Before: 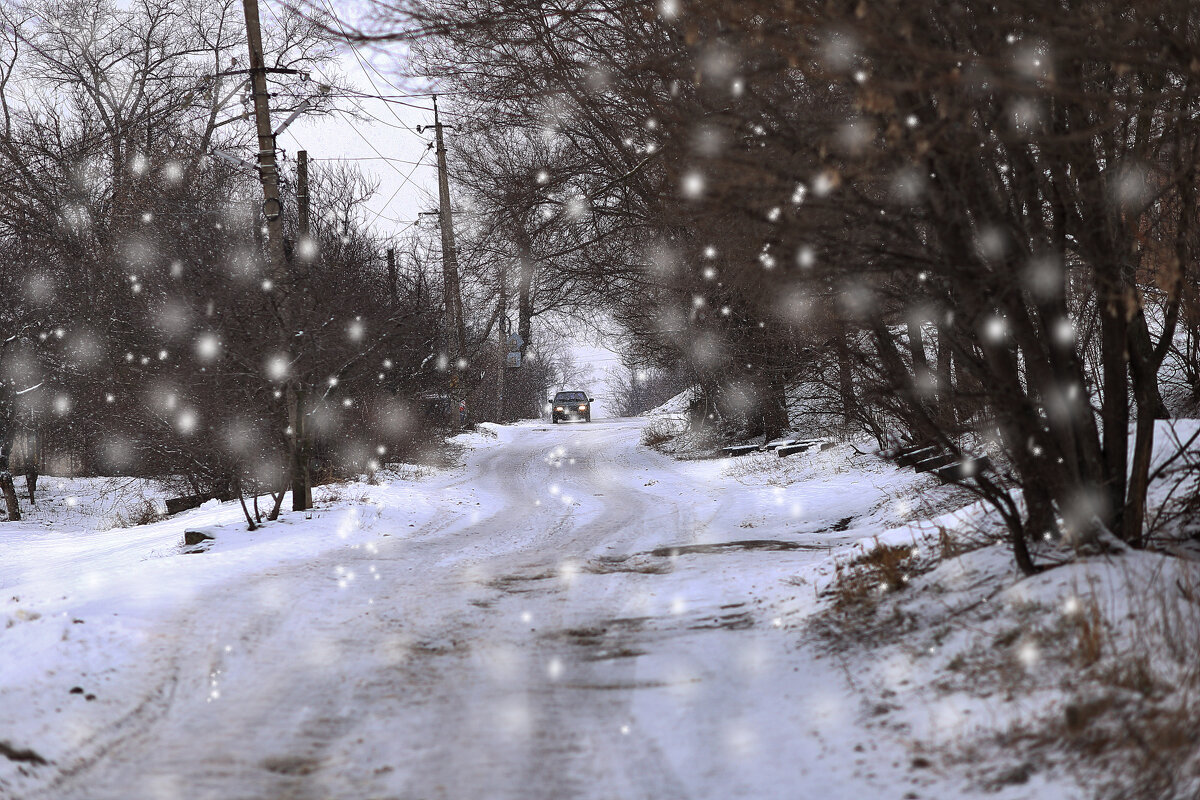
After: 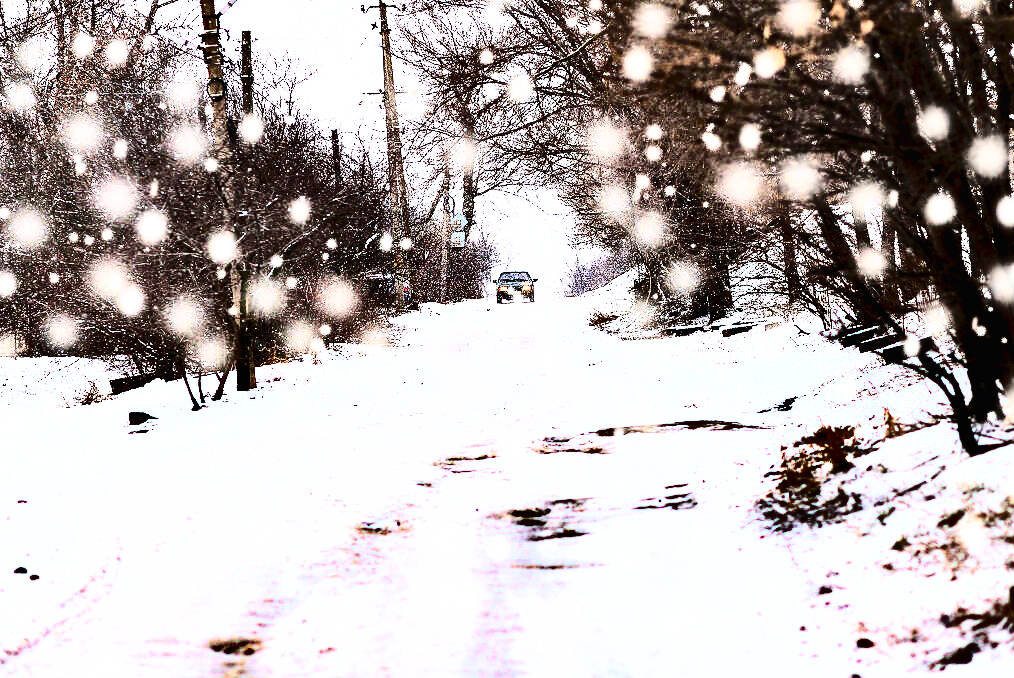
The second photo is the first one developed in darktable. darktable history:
exposure: exposure 0.568 EV, compensate exposure bias true, compensate highlight preservation false
contrast brightness saturation: contrast 0.4, brightness 0.108, saturation 0.211
tone equalizer: -8 EV -0.724 EV, -7 EV -0.7 EV, -6 EV -0.629 EV, -5 EV -0.407 EV, -3 EV 0.377 EV, -2 EV 0.6 EV, -1 EV 0.682 EV, +0 EV 0.747 EV
shadows and highlights: radius 107.85, shadows 41.18, highlights -71.8, low approximation 0.01, soften with gaussian
contrast equalizer: octaves 7, y [[0.6 ×6], [0.55 ×6], [0 ×6], [0 ×6], [0 ×6]]
crop and rotate: left 4.74%, top 15.162%, right 10.698%
base curve: curves: ch0 [(0, 0) (0.028, 0.03) (0.105, 0.232) (0.387, 0.748) (0.754, 0.968) (1, 1)]
color balance rgb: global offset › luminance 0.216%, perceptual saturation grading › global saturation 20%, perceptual saturation grading › highlights -25.394%, perceptual saturation grading › shadows 25.504%, global vibrance 20%
